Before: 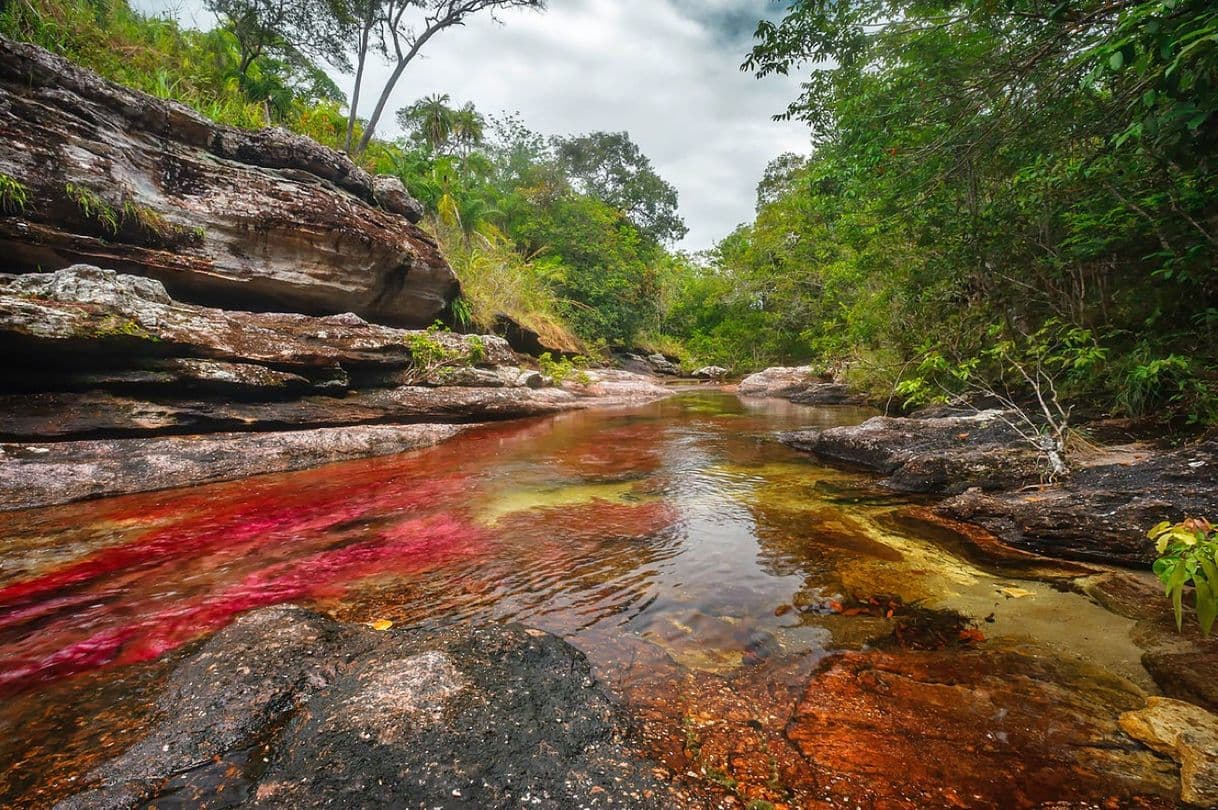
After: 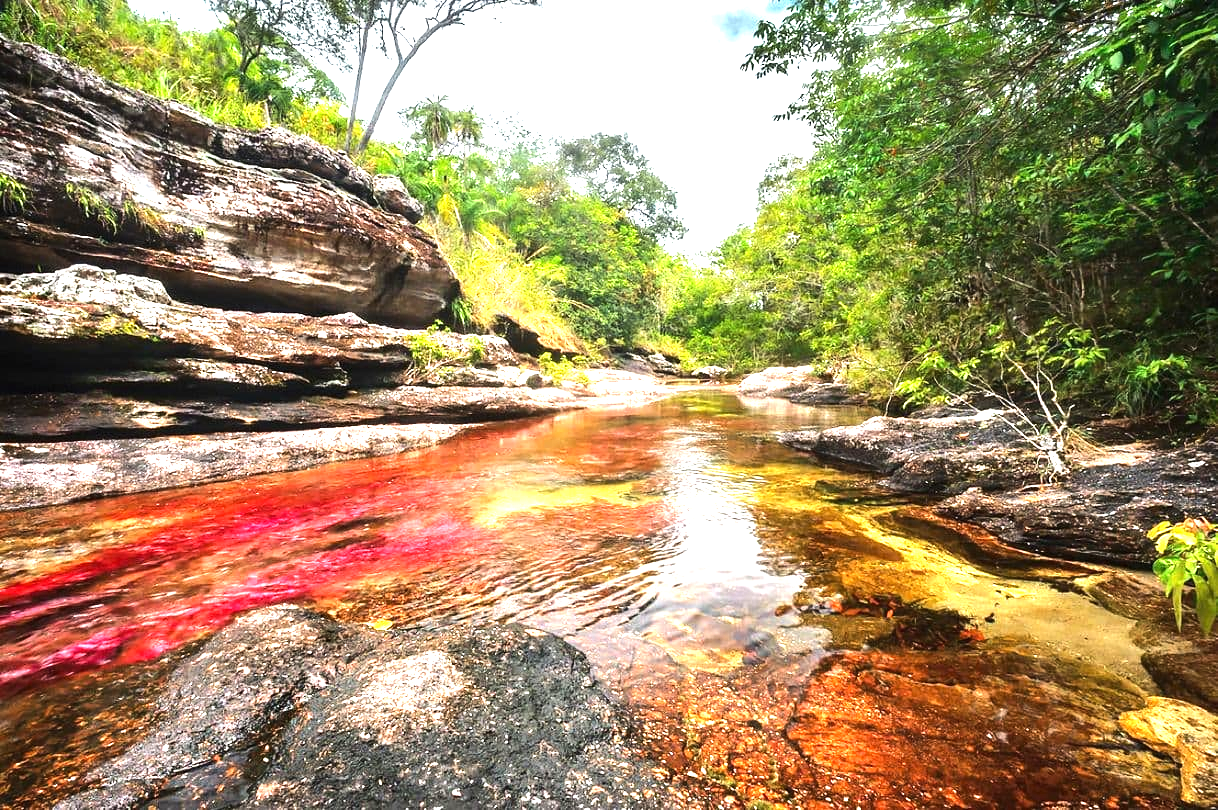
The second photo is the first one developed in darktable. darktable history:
exposure: black level correction 0, exposure 1.2 EV, compensate highlight preservation false
tone equalizer: -8 EV -0.749 EV, -7 EV -0.689 EV, -6 EV -0.639 EV, -5 EV -0.392 EV, -3 EV 0.39 EV, -2 EV 0.6 EV, -1 EV 0.699 EV, +0 EV 0.765 EV, edges refinement/feathering 500, mask exposure compensation -1.57 EV, preserve details no
